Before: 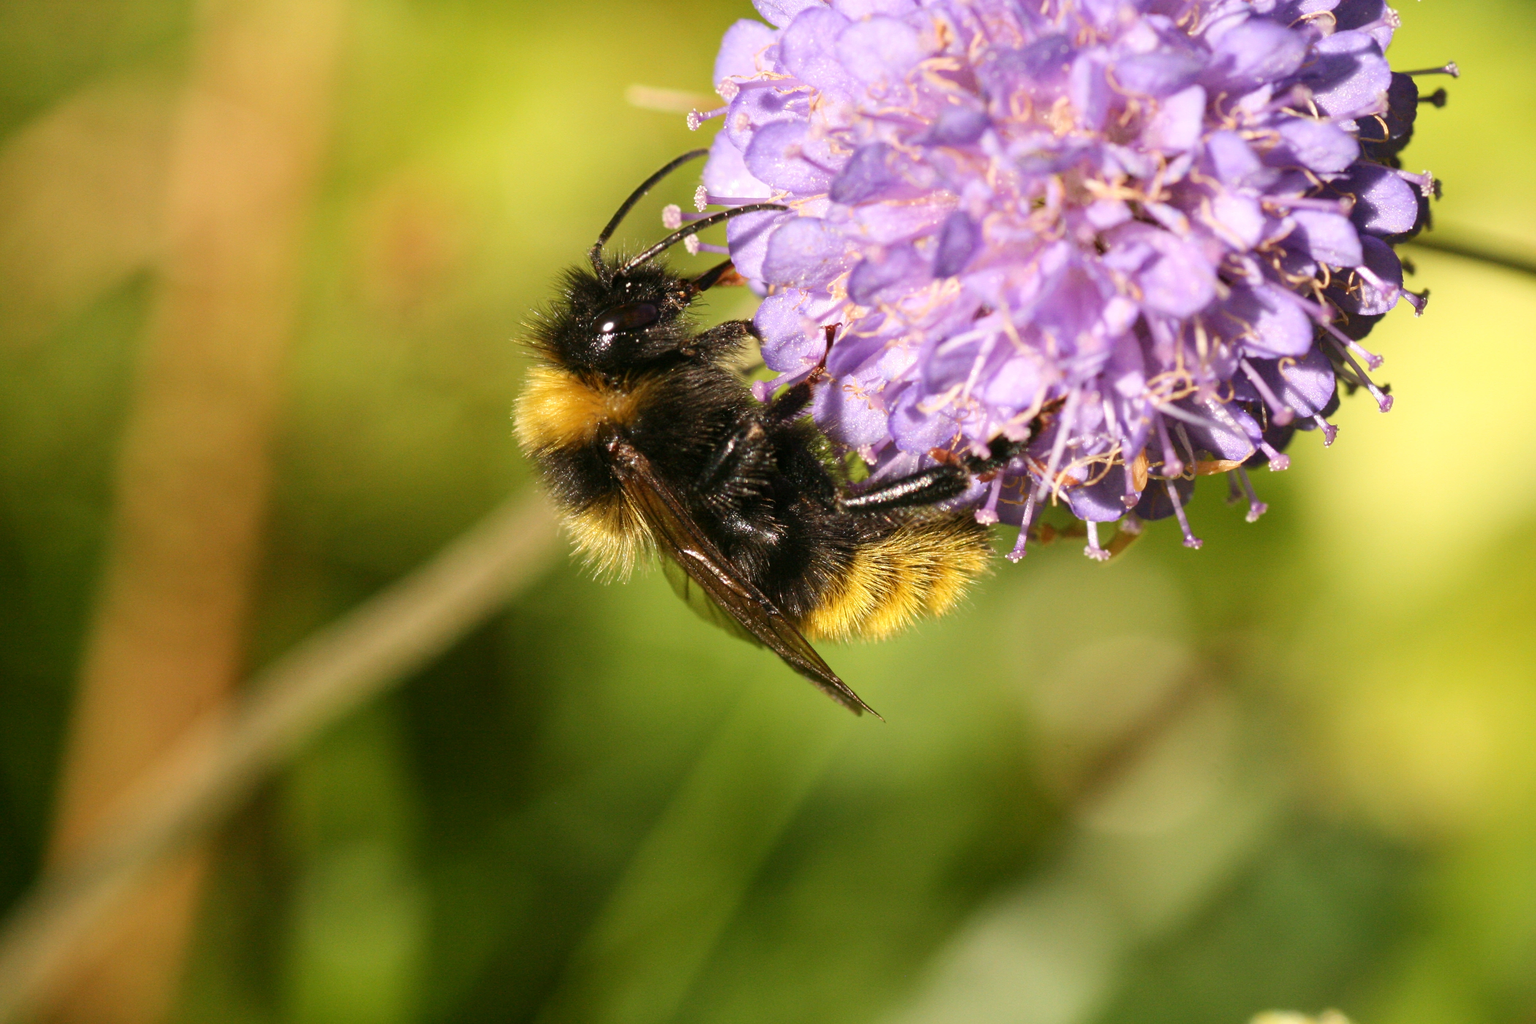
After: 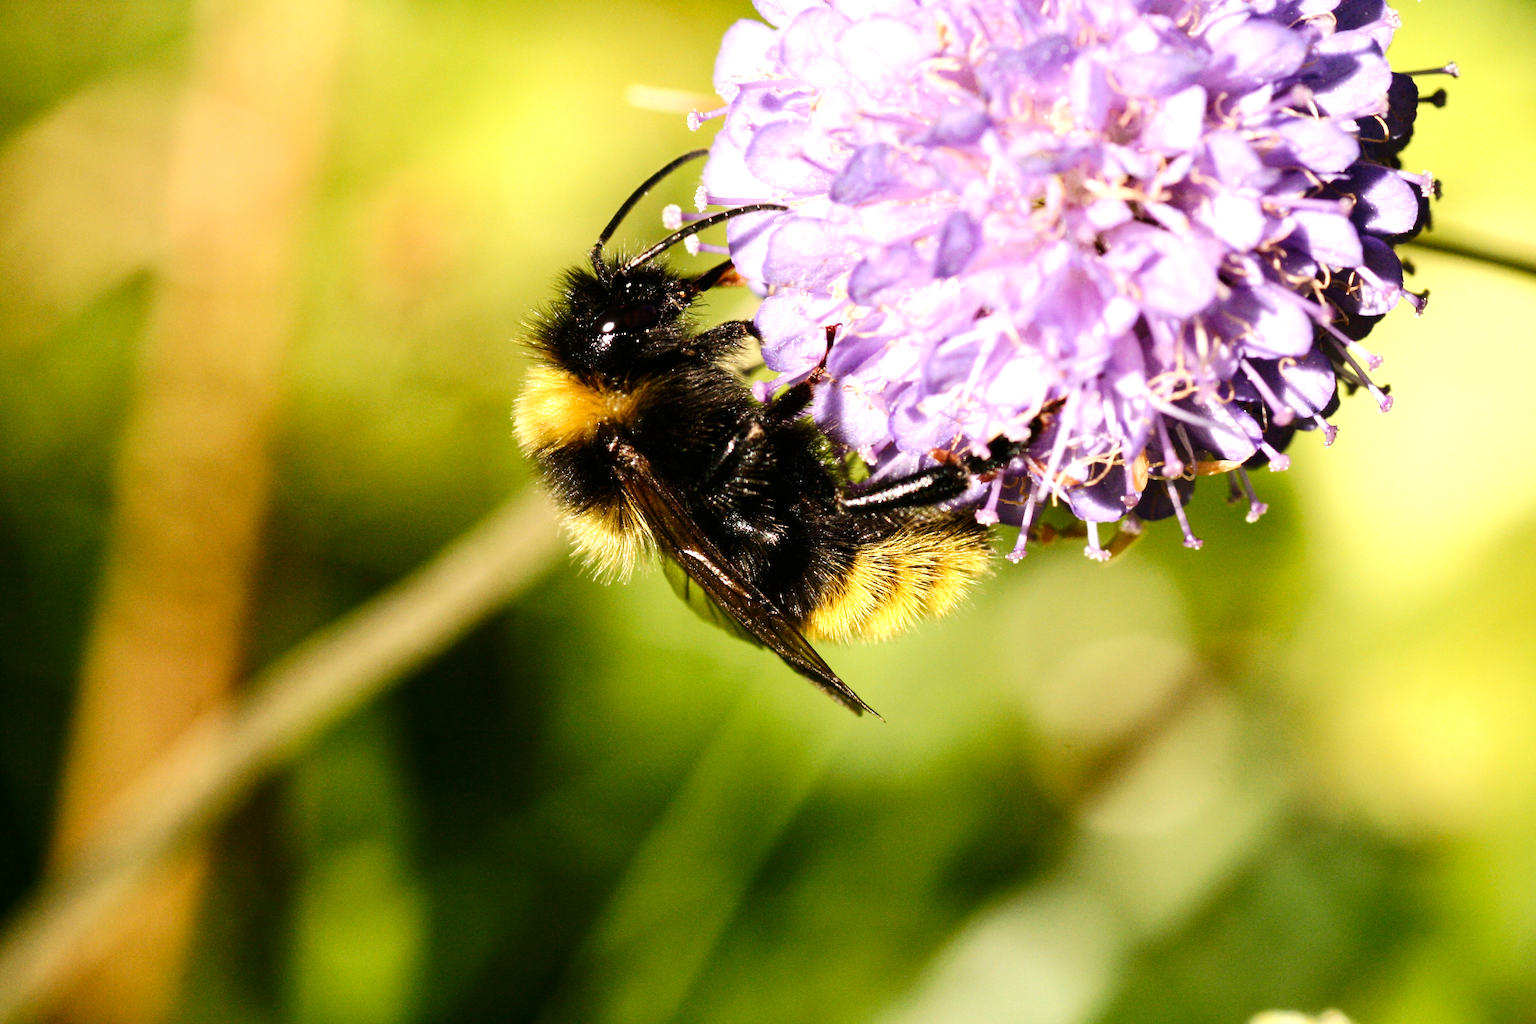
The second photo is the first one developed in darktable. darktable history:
tone curve: curves: ch0 [(0.003, 0) (0.066, 0.023) (0.149, 0.094) (0.264, 0.238) (0.395, 0.421) (0.517, 0.56) (0.688, 0.743) (0.813, 0.846) (1, 1)]; ch1 [(0, 0) (0.164, 0.115) (0.337, 0.332) (0.39, 0.398) (0.464, 0.461) (0.501, 0.5) (0.521, 0.535) (0.571, 0.588) (0.652, 0.681) (0.733, 0.749) (0.811, 0.796) (1, 1)]; ch2 [(0, 0) (0.337, 0.382) (0.464, 0.476) (0.501, 0.502) (0.527, 0.54) (0.556, 0.567) (0.6, 0.59) (0.687, 0.675) (1, 1)], preserve colors none
tone equalizer: -8 EV -0.759 EV, -7 EV -0.68 EV, -6 EV -0.604 EV, -5 EV -0.381 EV, -3 EV 0.397 EV, -2 EV 0.6 EV, -1 EV 0.684 EV, +0 EV 0.776 EV, edges refinement/feathering 500, mask exposure compensation -1.57 EV, preserve details no
